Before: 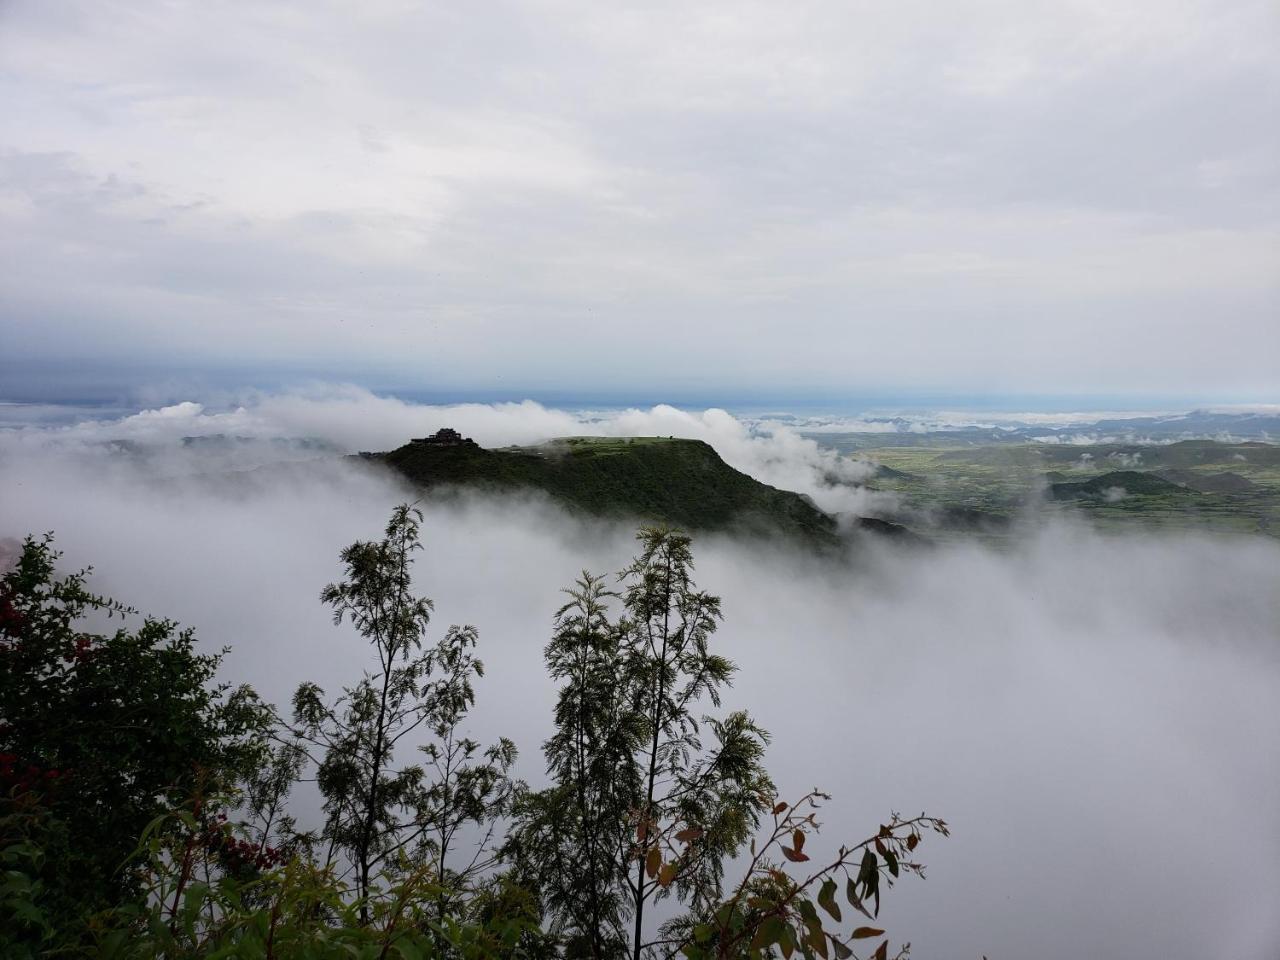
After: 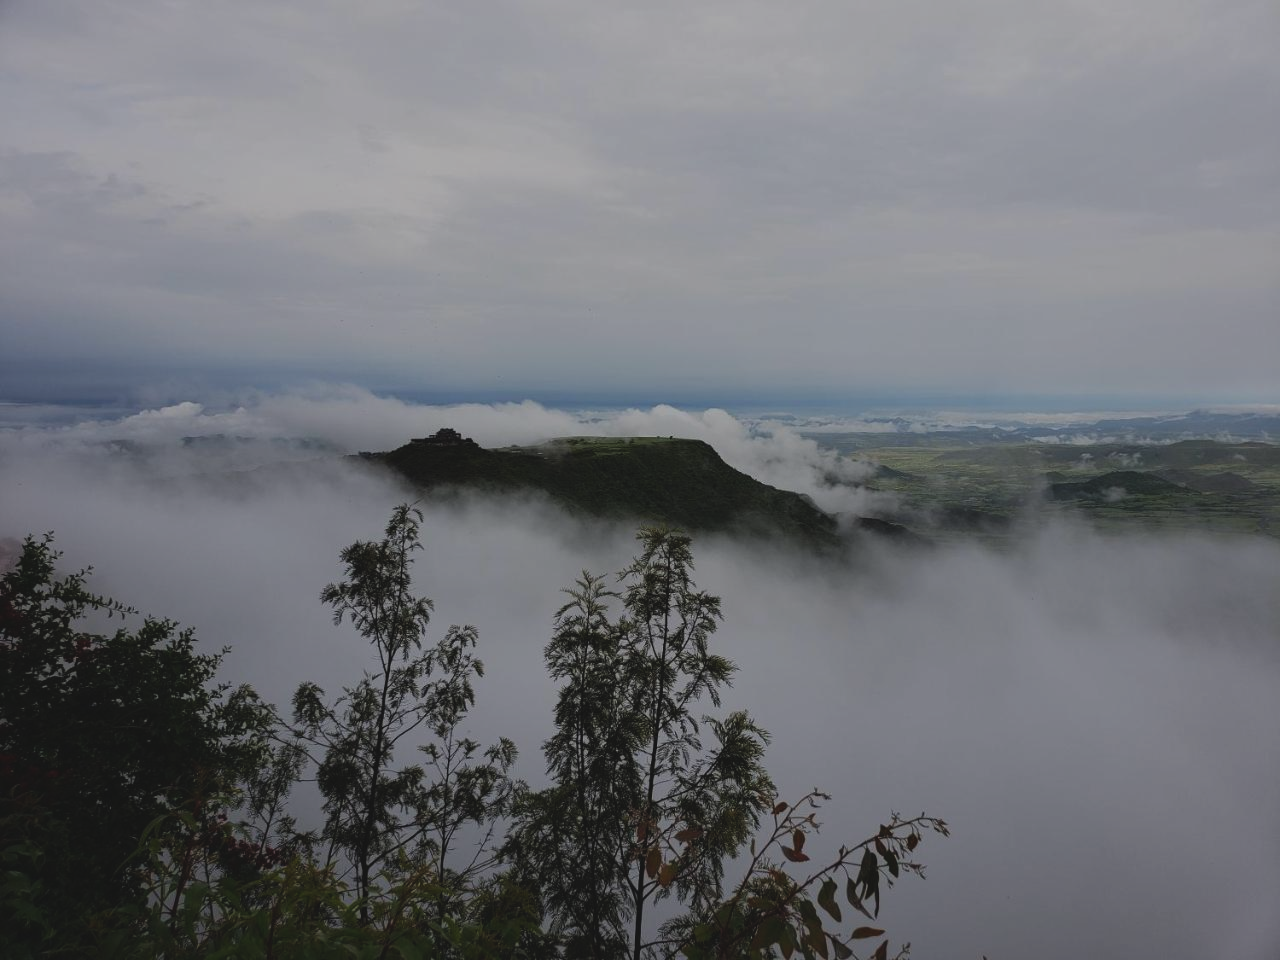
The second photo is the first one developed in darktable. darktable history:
exposure: black level correction -0.016, exposure -1.052 EV, compensate highlight preservation false
